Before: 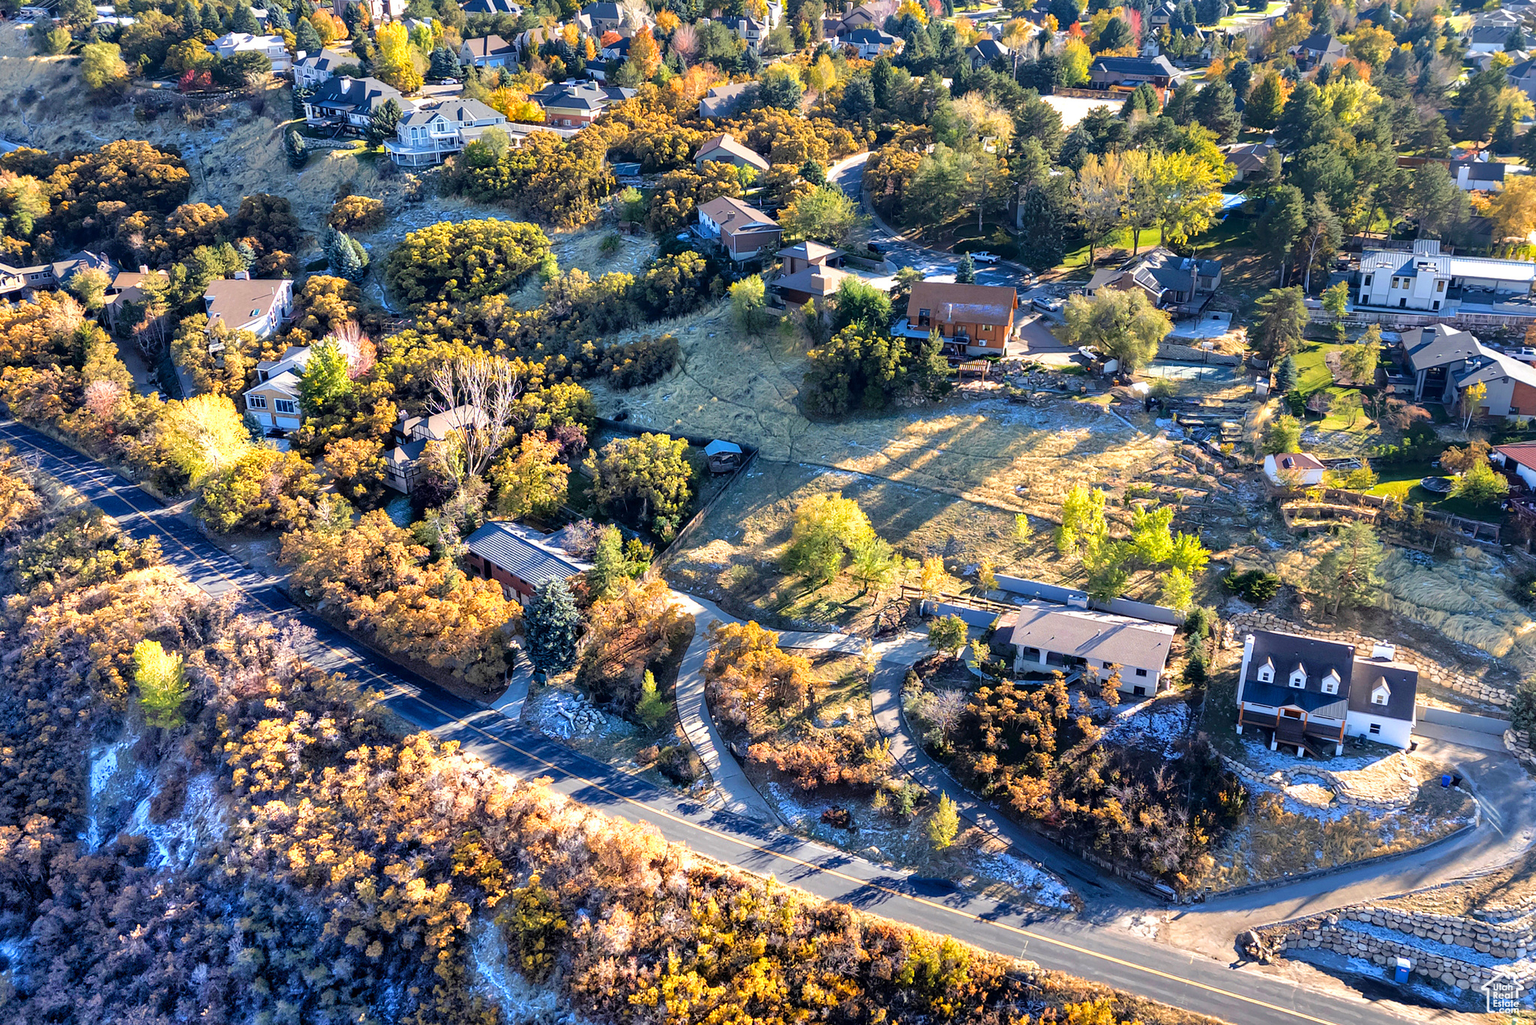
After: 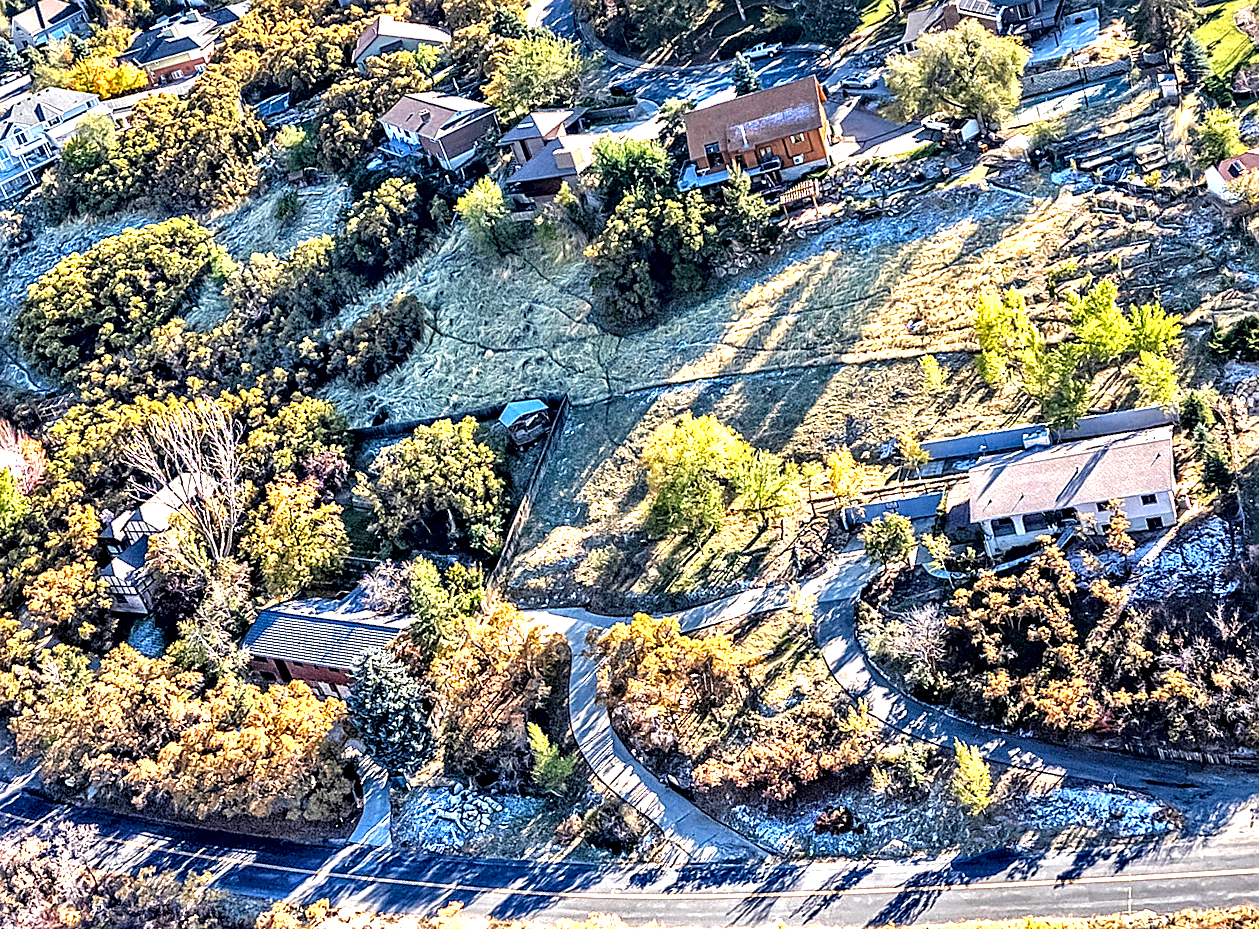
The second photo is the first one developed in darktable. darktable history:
sharpen: on, module defaults
contrast equalizer: y [[0.5, 0.542, 0.583, 0.625, 0.667, 0.708], [0.5 ×6], [0.5 ×6], [0 ×6], [0 ×6]]
crop and rotate: angle 20.16°, left 6.847%, right 3.681%, bottom 1.098%
shadows and highlights: shadows 29.65, highlights -30.24, low approximation 0.01, soften with gaussian
local contrast: highlights 93%, shadows 88%, detail 160%, midtone range 0.2
exposure: exposure -0.057 EV, compensate exposure bias true, compensate highlight preservation false
